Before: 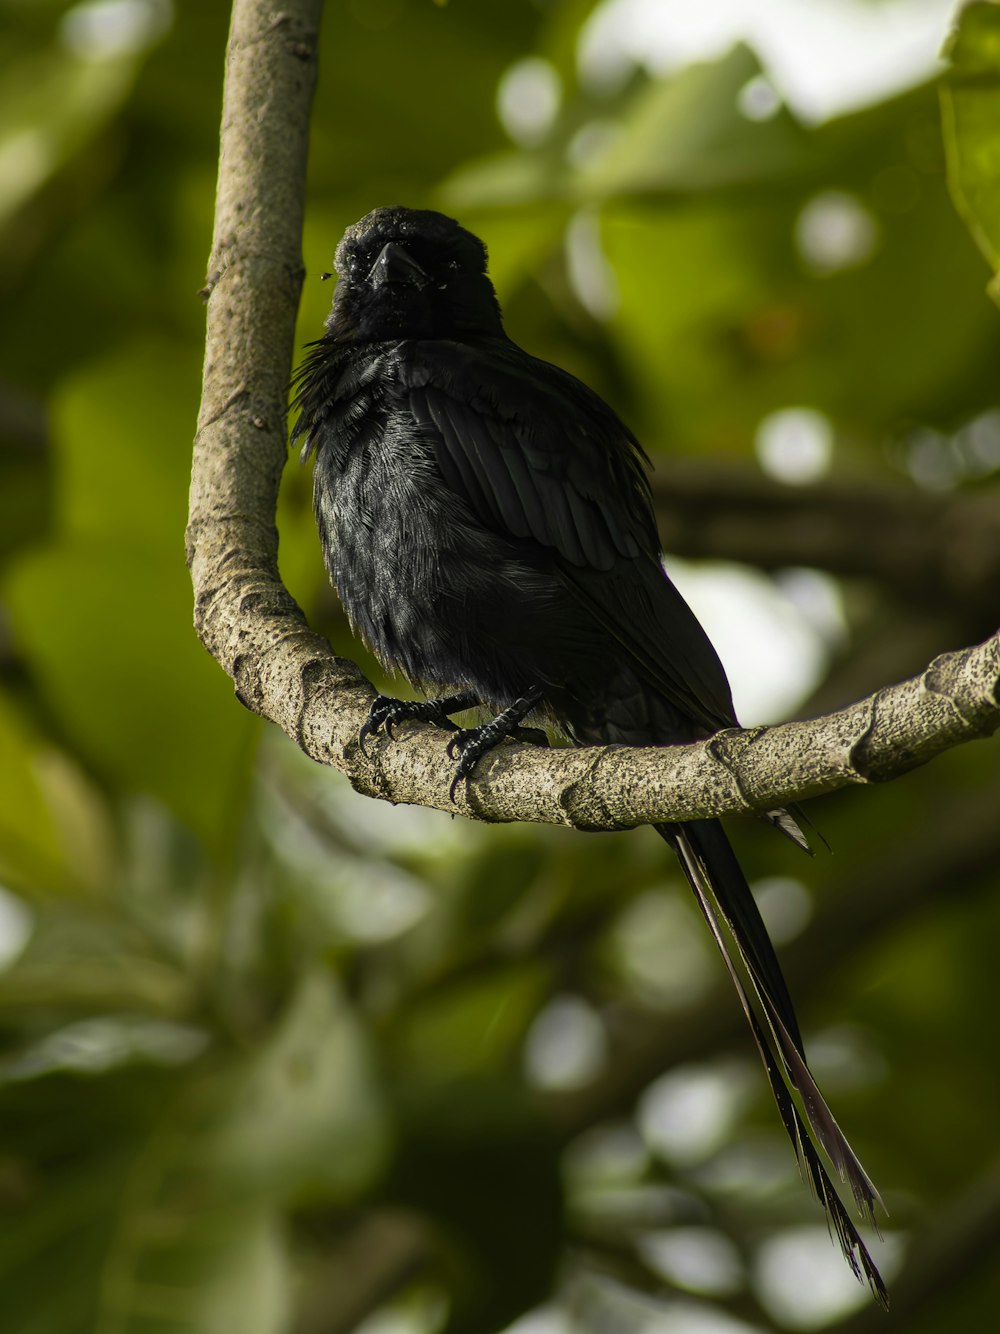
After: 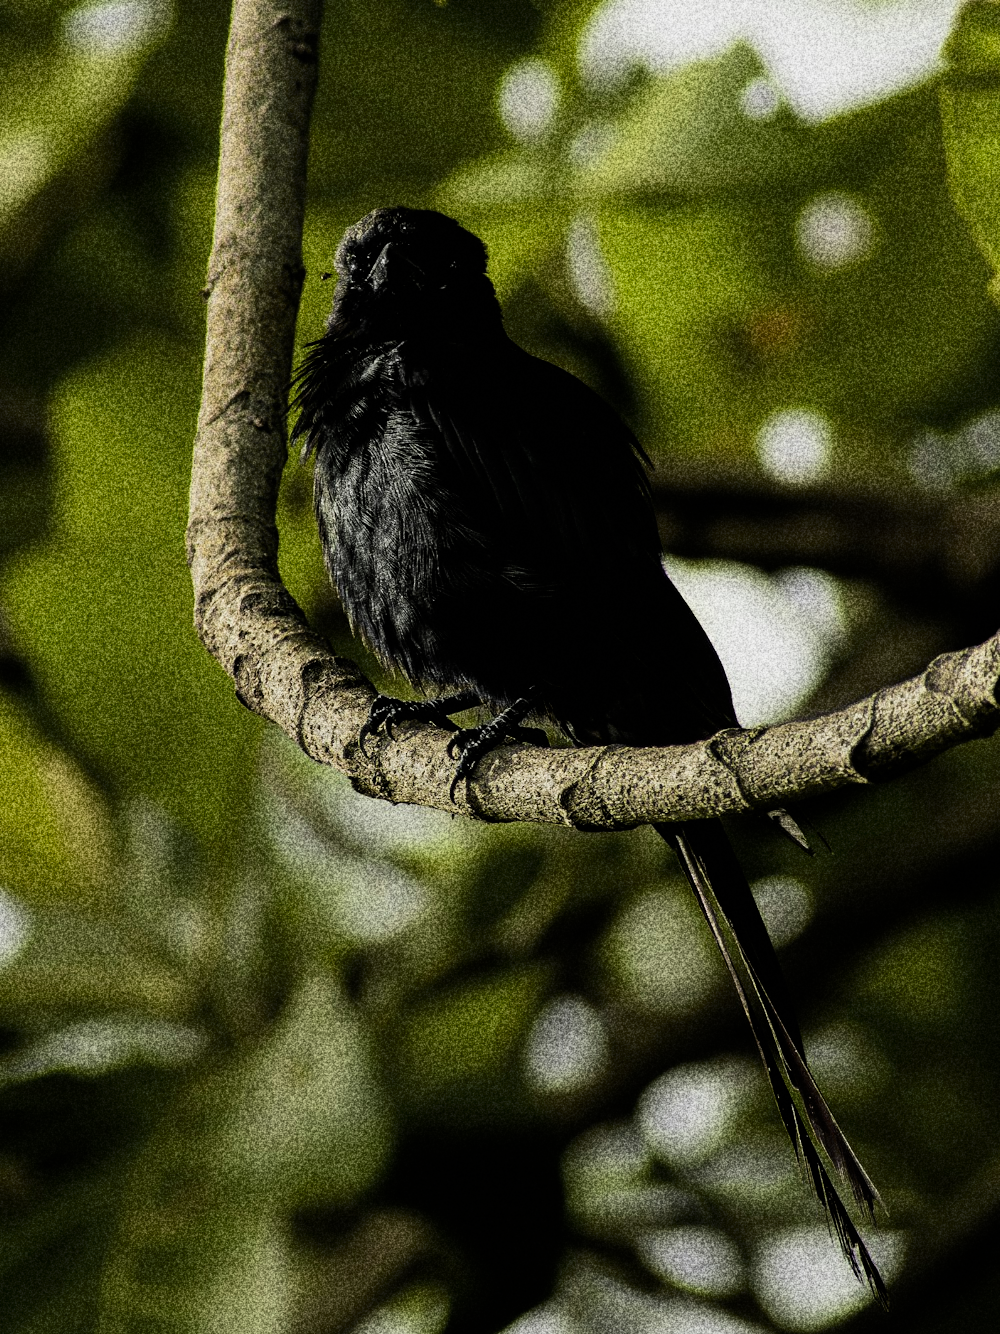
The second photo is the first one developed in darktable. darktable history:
grain: coarseness 30.02 ISO, strength 100%
filmic rgb: black relative exposure -5 EV, white relative exposure 3.5 EV, hardness 3.19, contrast 1.2, highlights saturation mix -30%
